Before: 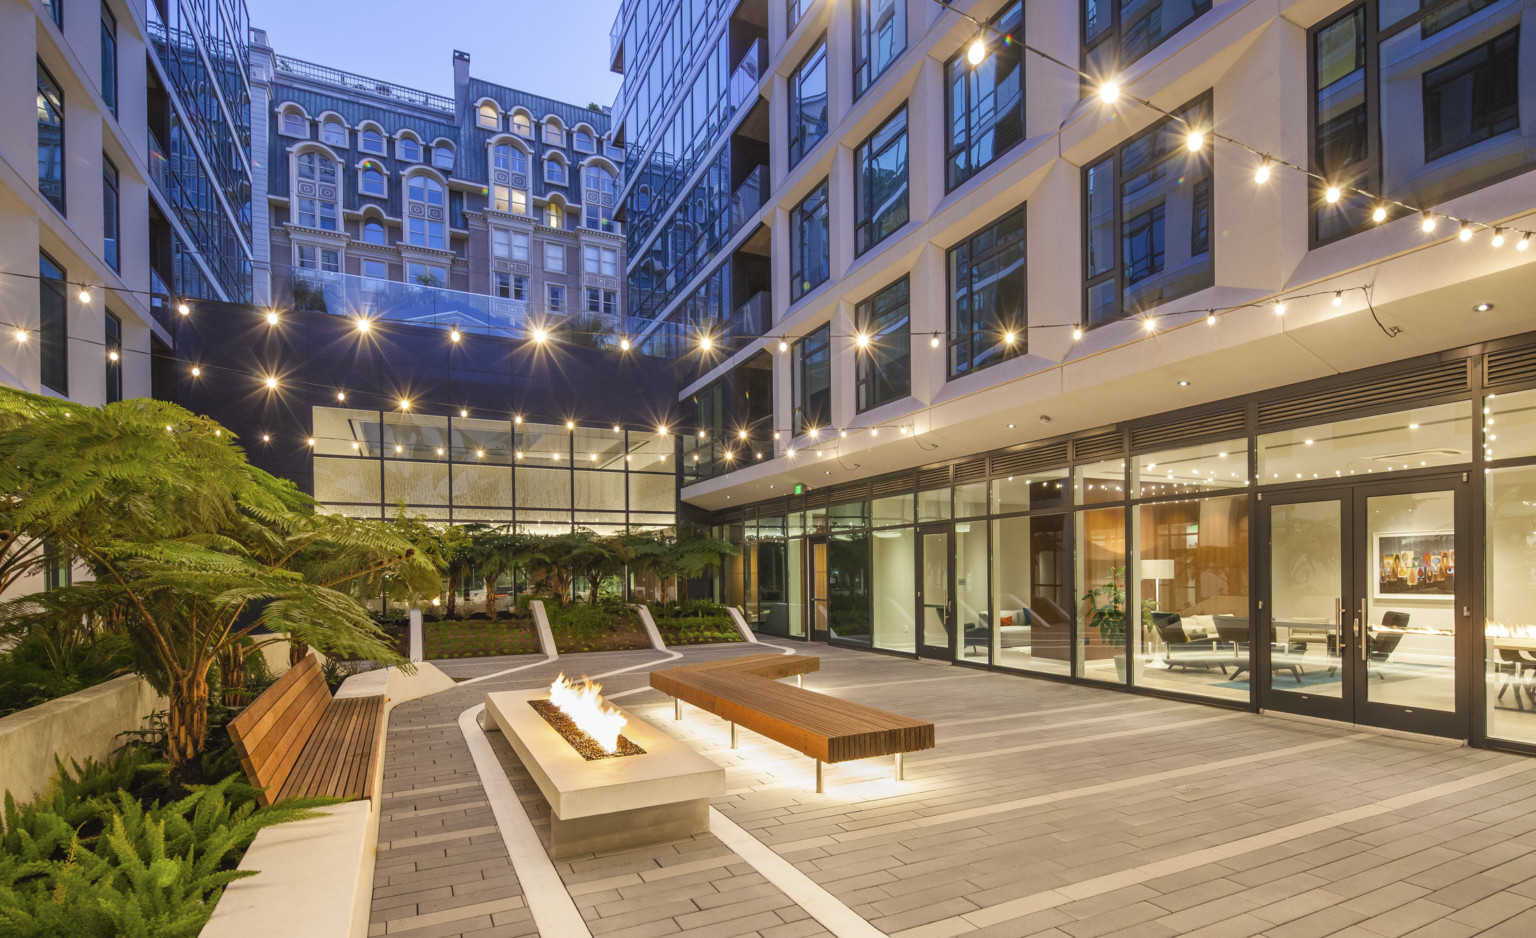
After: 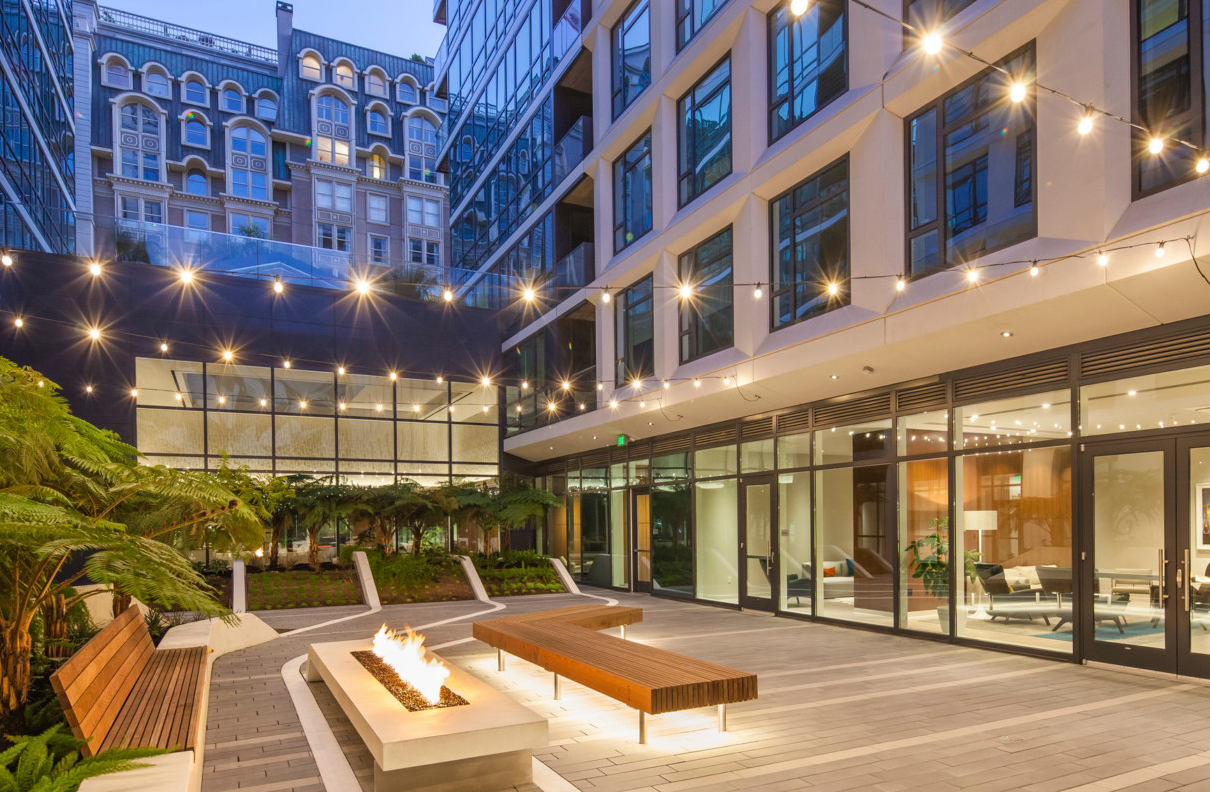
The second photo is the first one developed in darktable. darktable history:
crop: left 11.58%, top 5.33%, right 9.589%, bottom 10.191%
